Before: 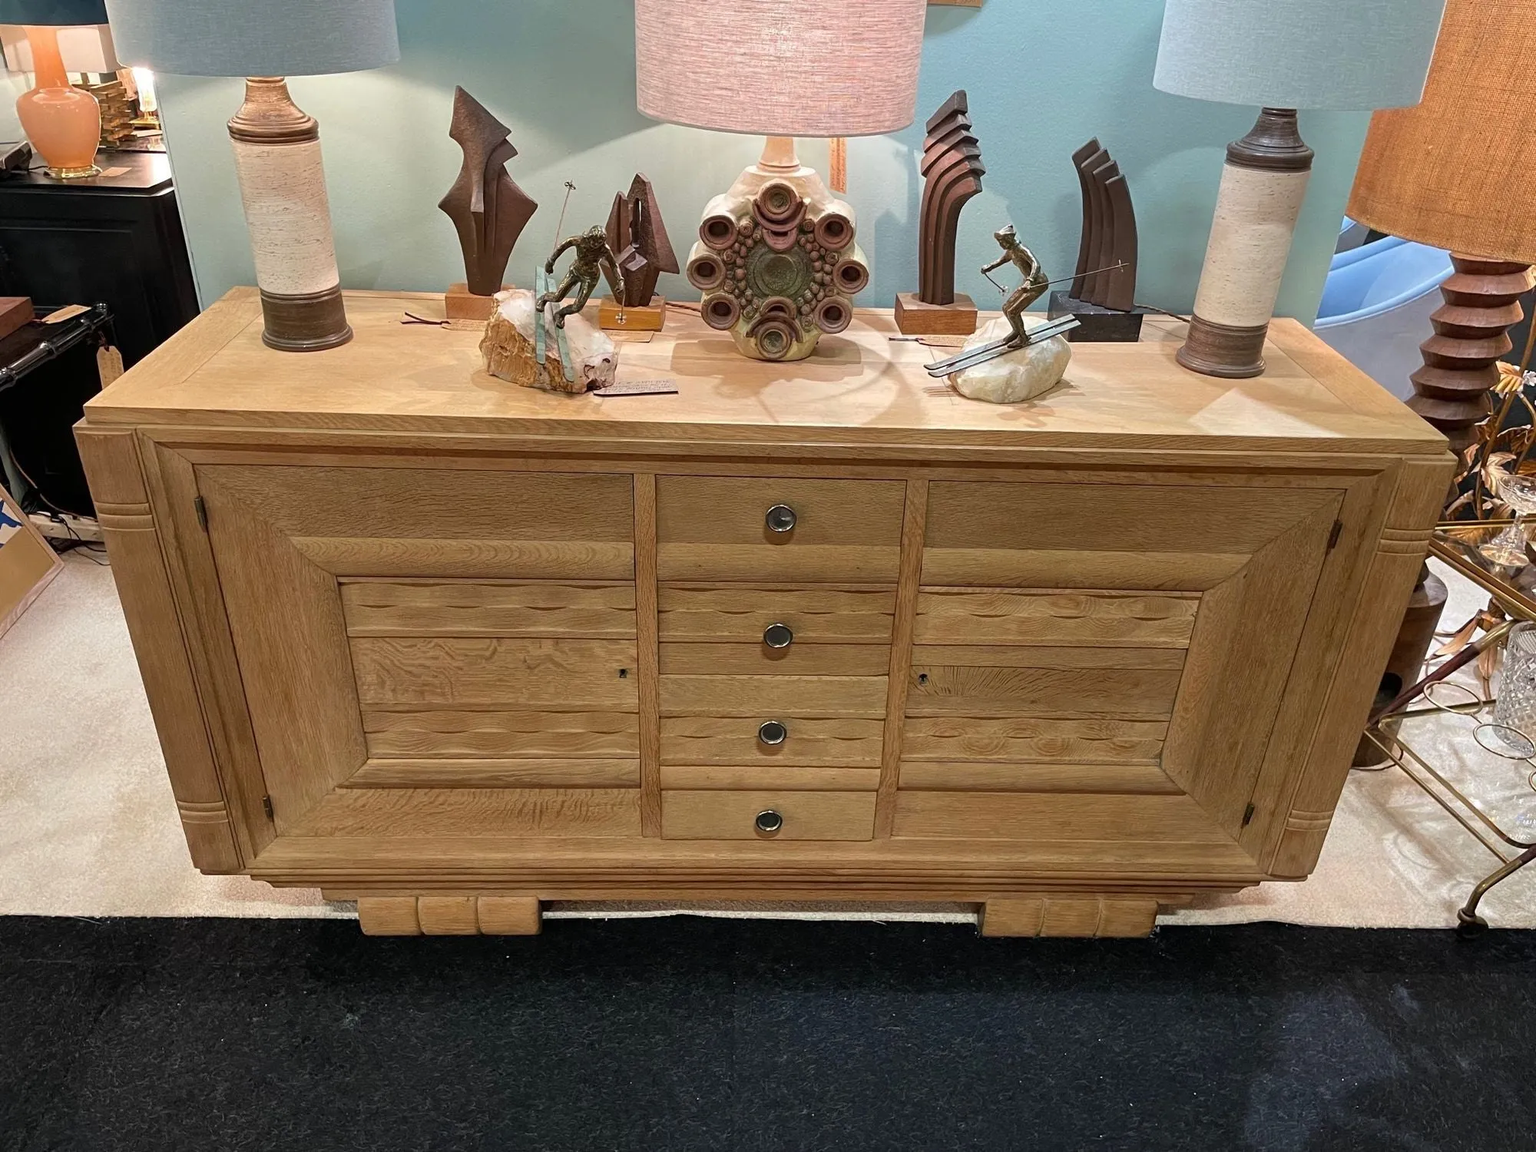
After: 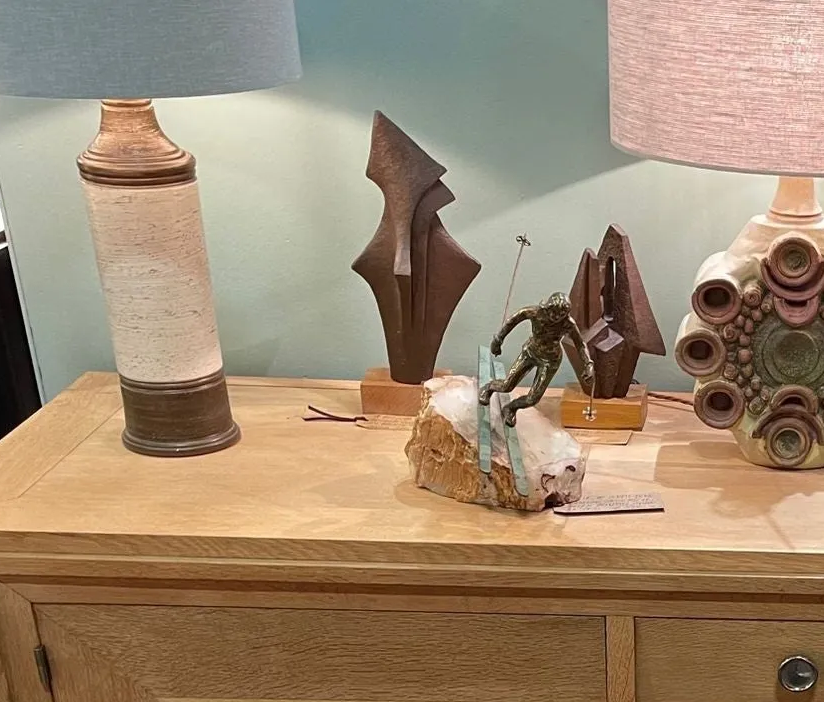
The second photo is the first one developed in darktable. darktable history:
crop and rotate: left 11%, top 0.111%, right 47.772%, bottom 53.077%
